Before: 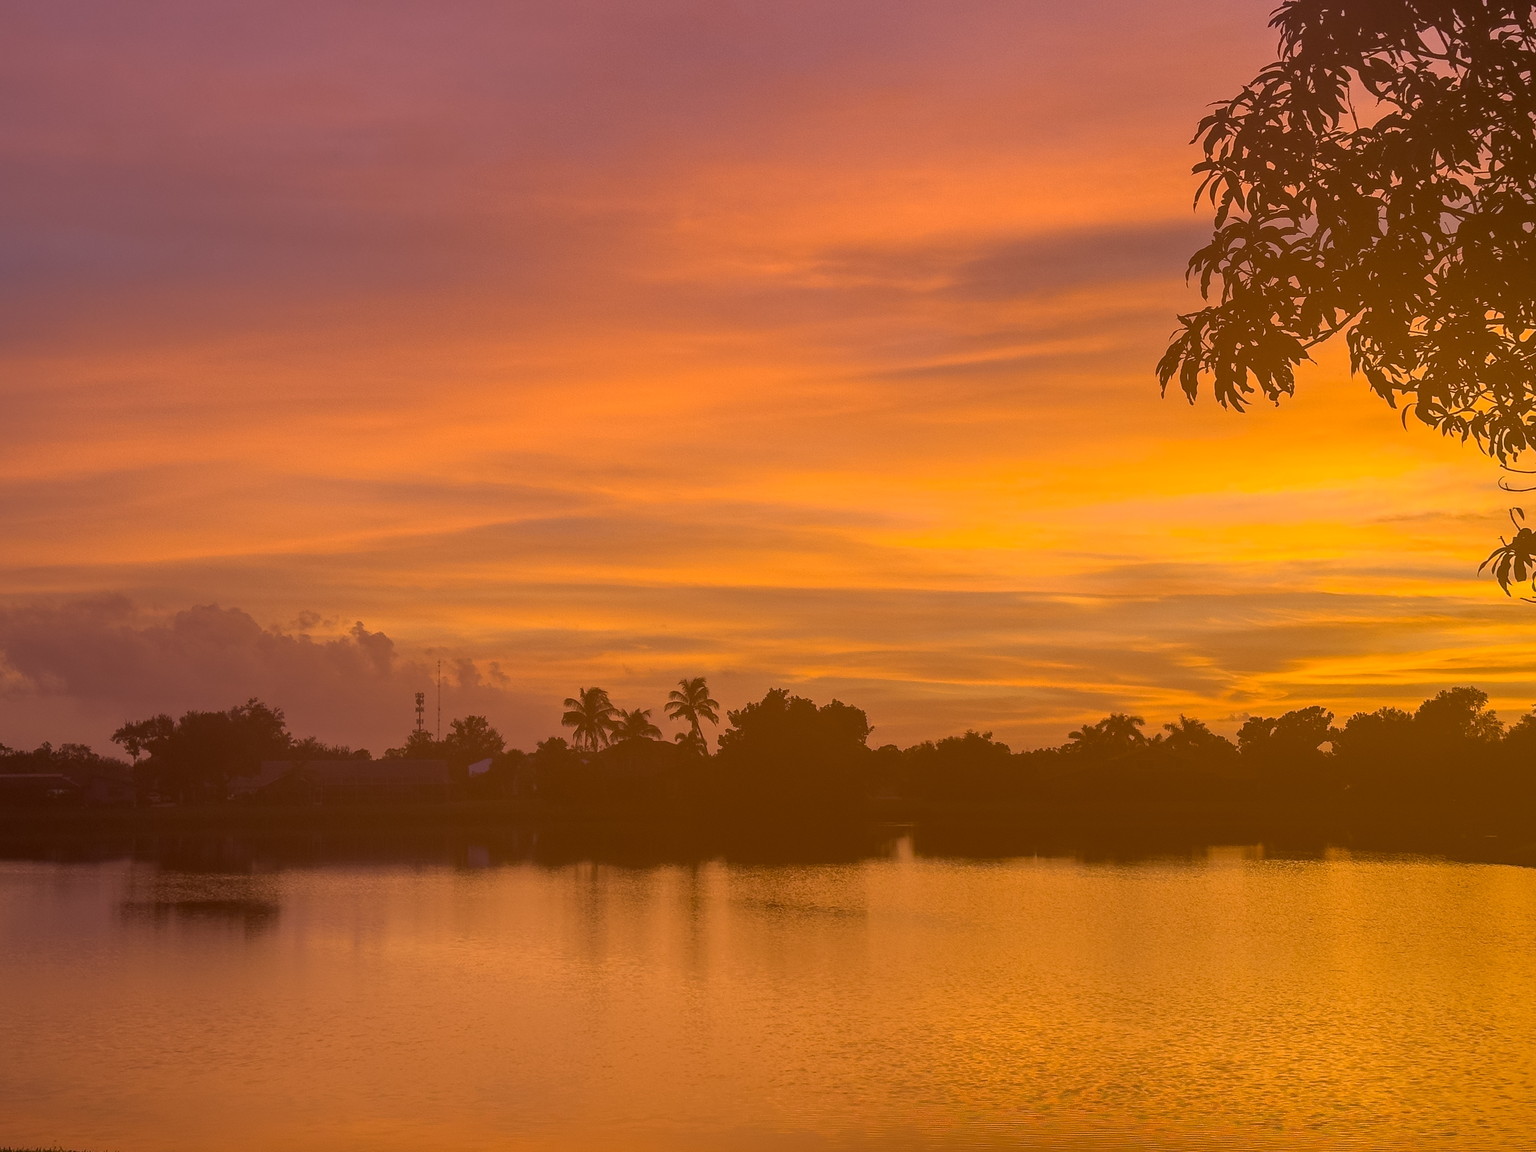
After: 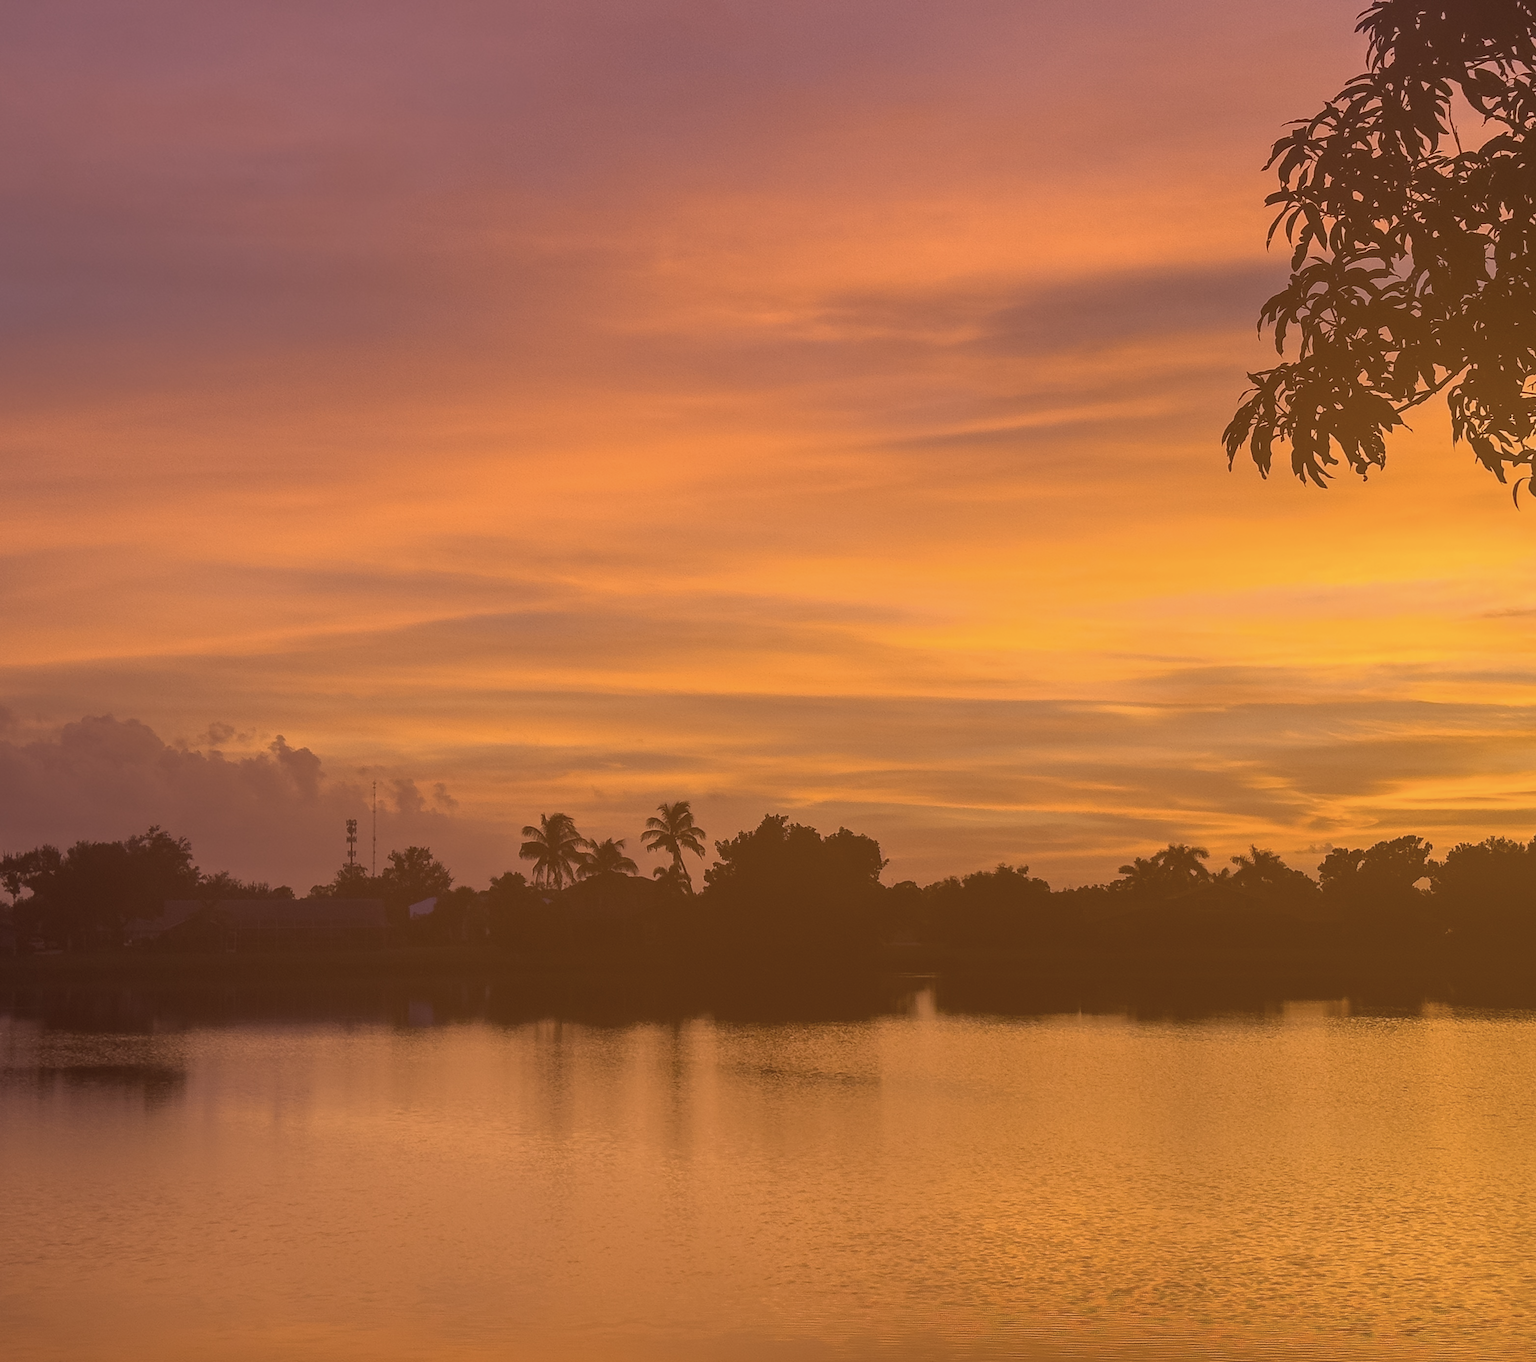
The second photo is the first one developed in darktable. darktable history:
crop: left 7.993%, right 7.425%
color correction: highlights a* 2.74, highlights b* 5.01, shadows a* -1.62, shadows b* -4.86, saturation 0.789
